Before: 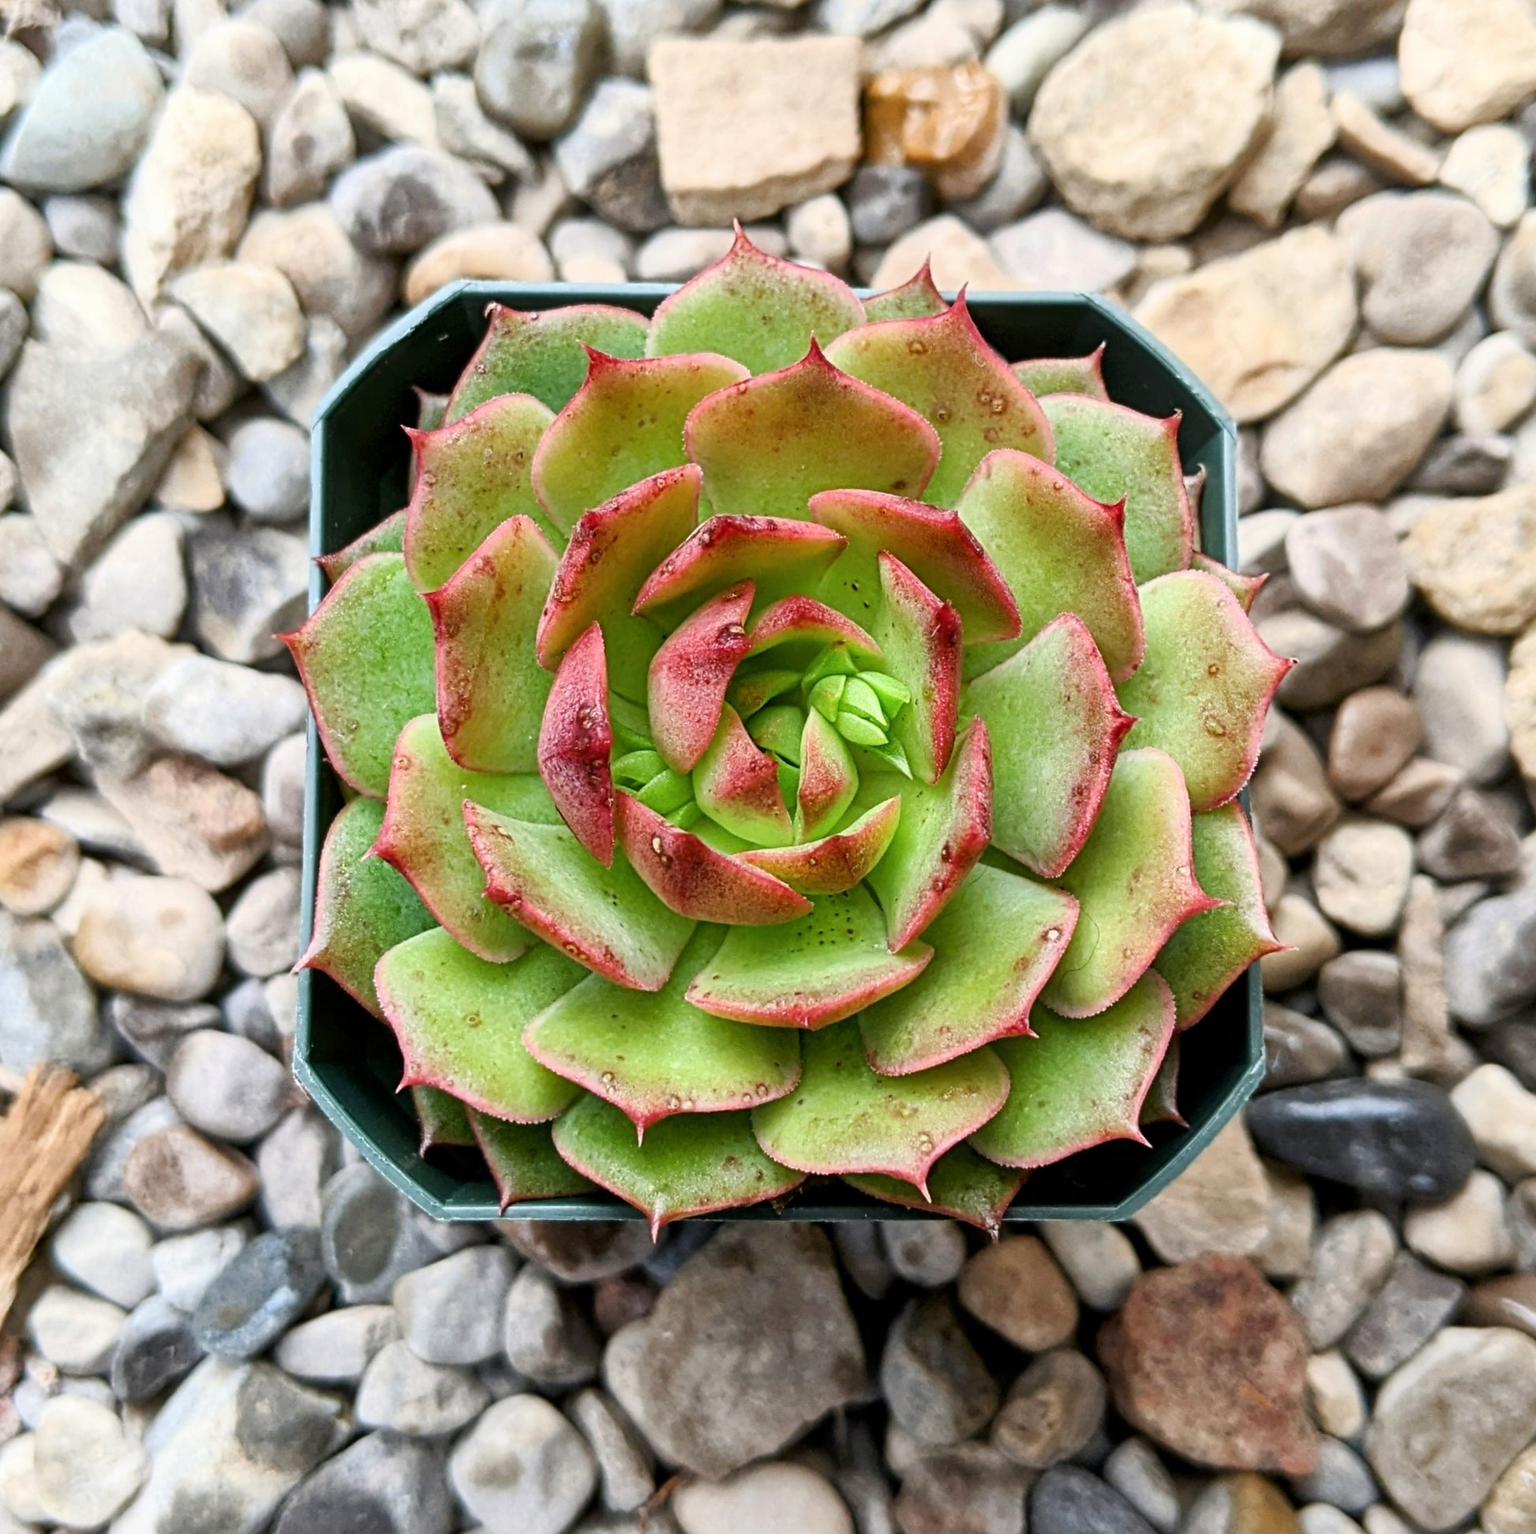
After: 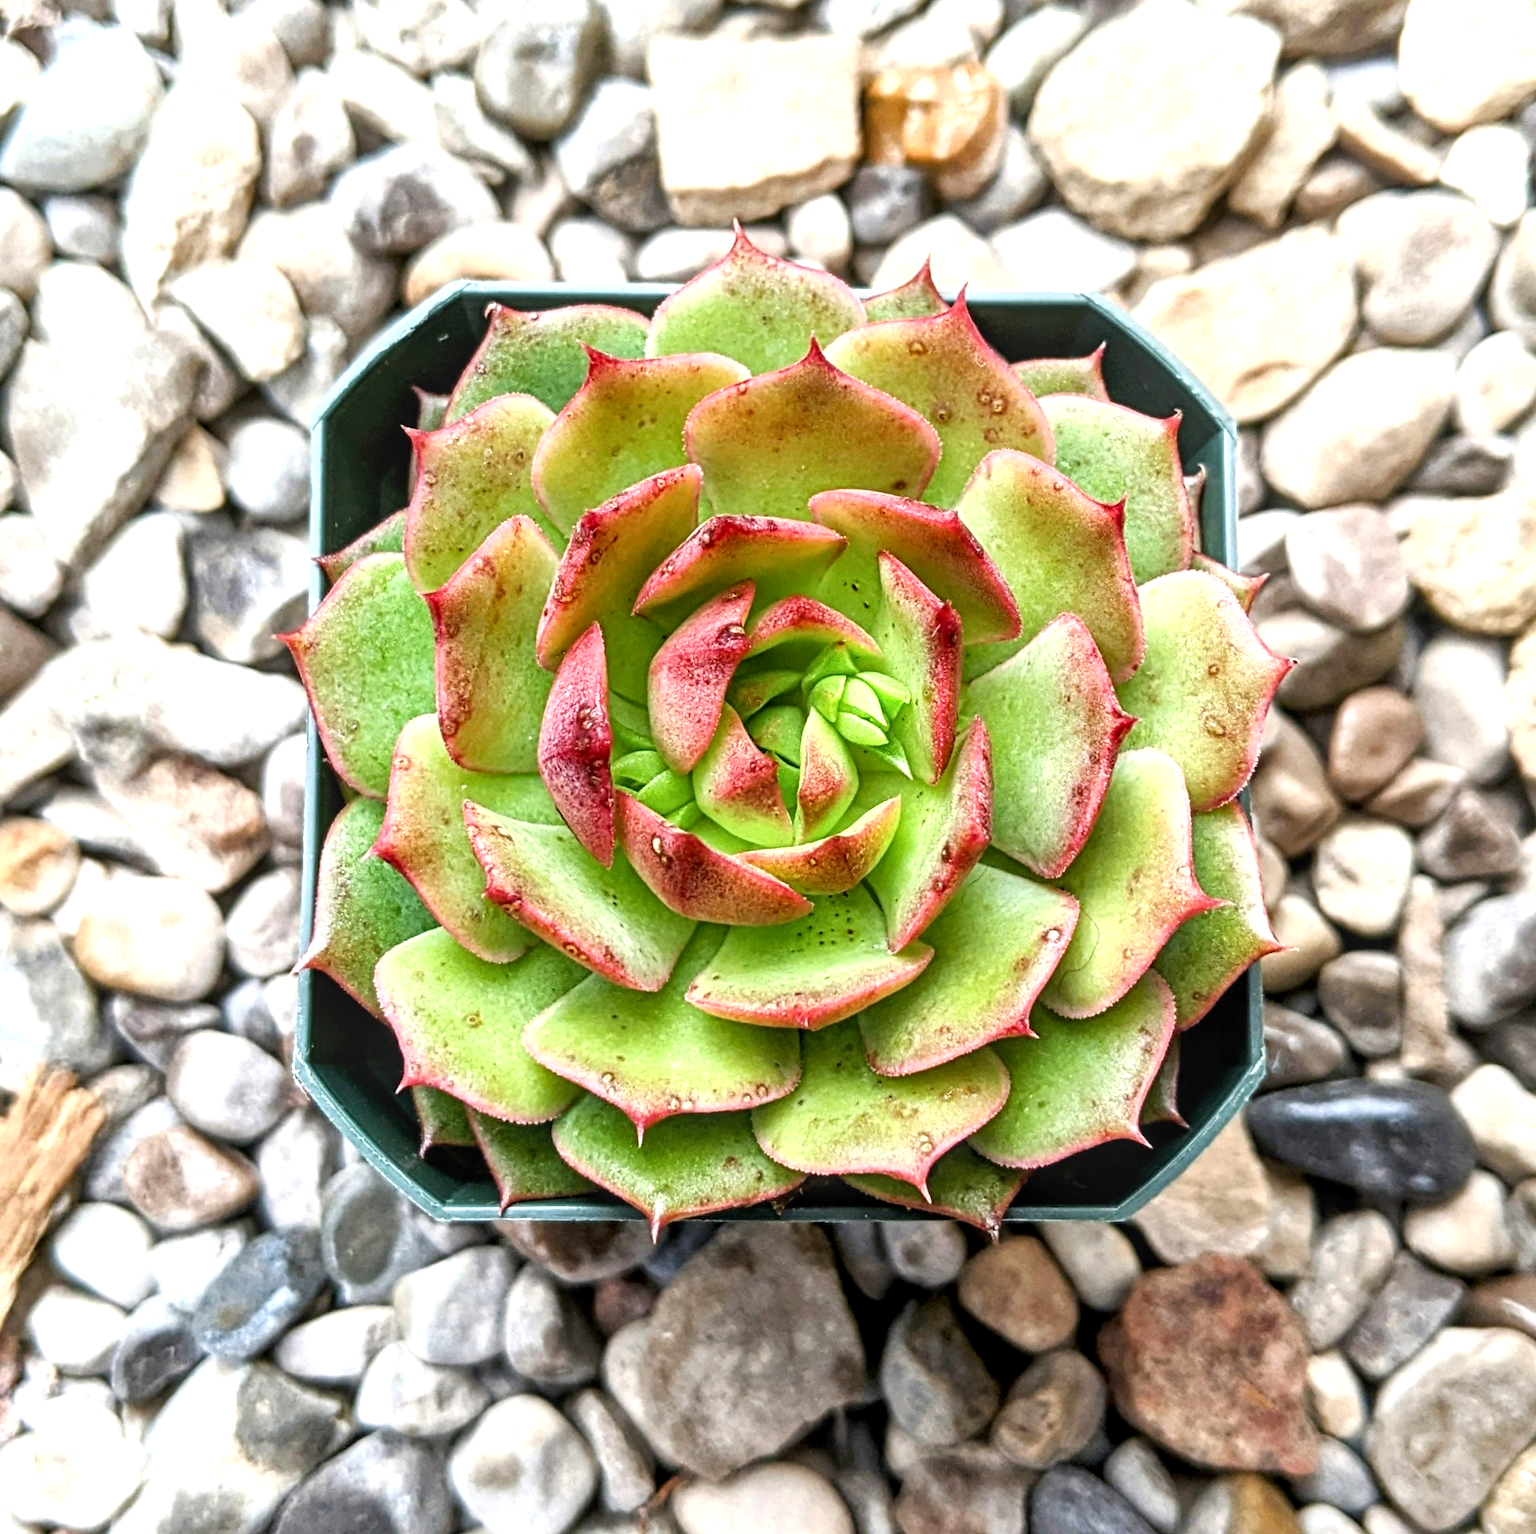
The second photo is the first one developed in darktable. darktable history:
local contrast: on, module defaults
exposure: exposure 0.6 EV, compensate highlight preservation false
